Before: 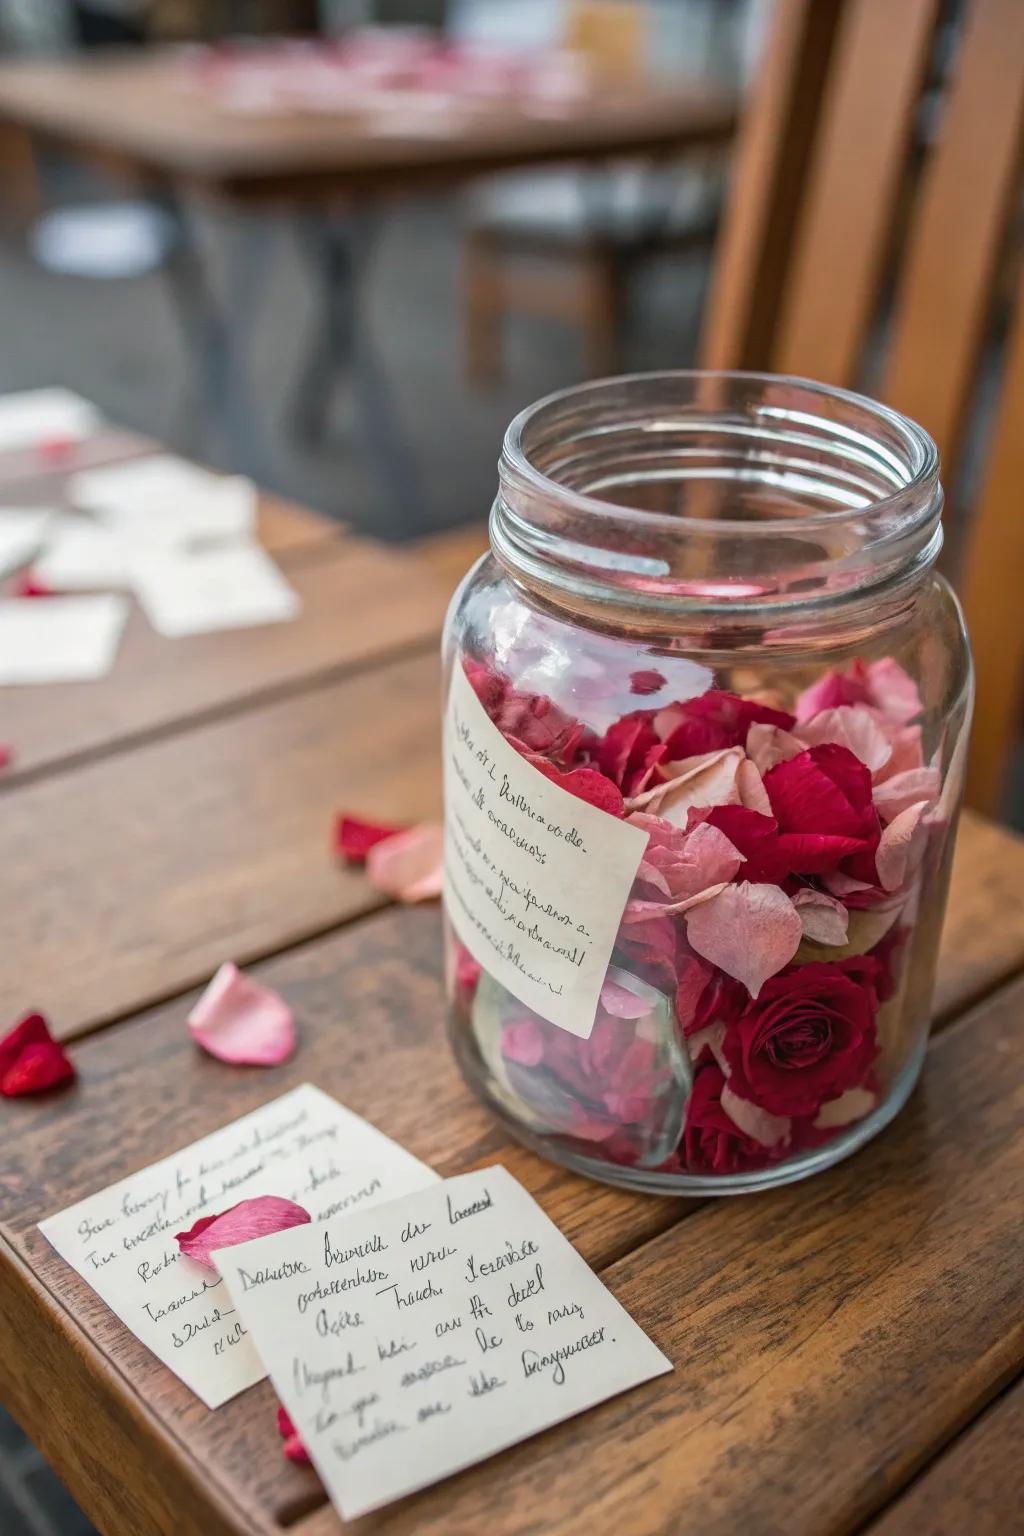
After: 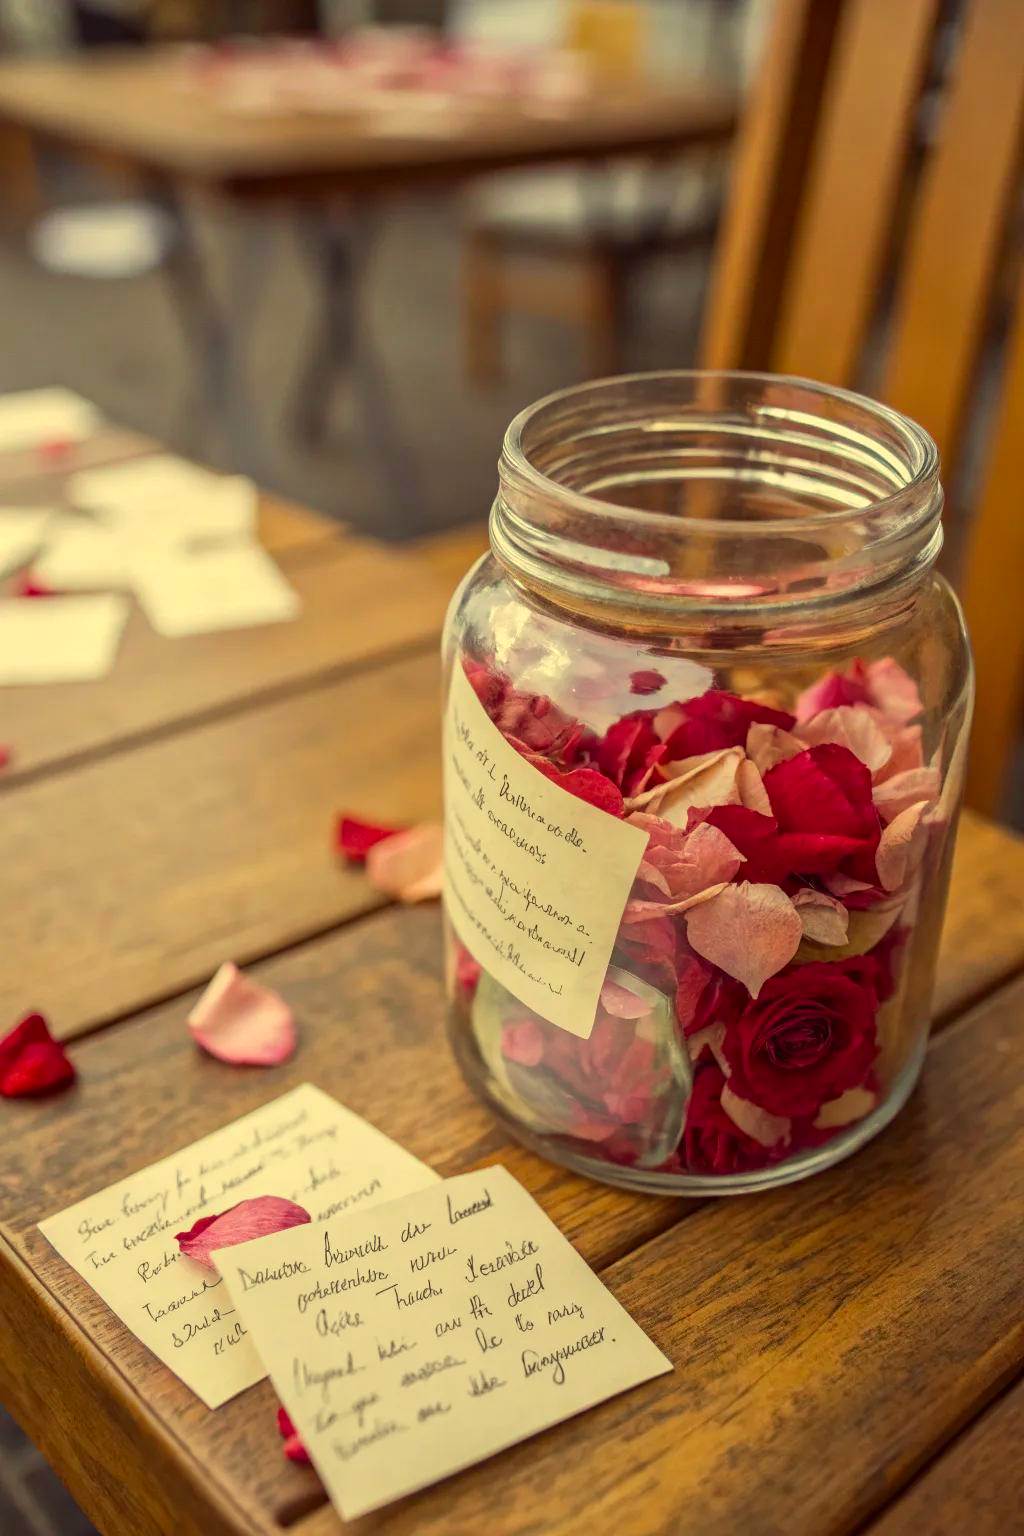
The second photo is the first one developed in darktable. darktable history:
color correction: highlights a* -0.482, highlights b* 40, shadows a* 9.8, shadows b* -0.161
